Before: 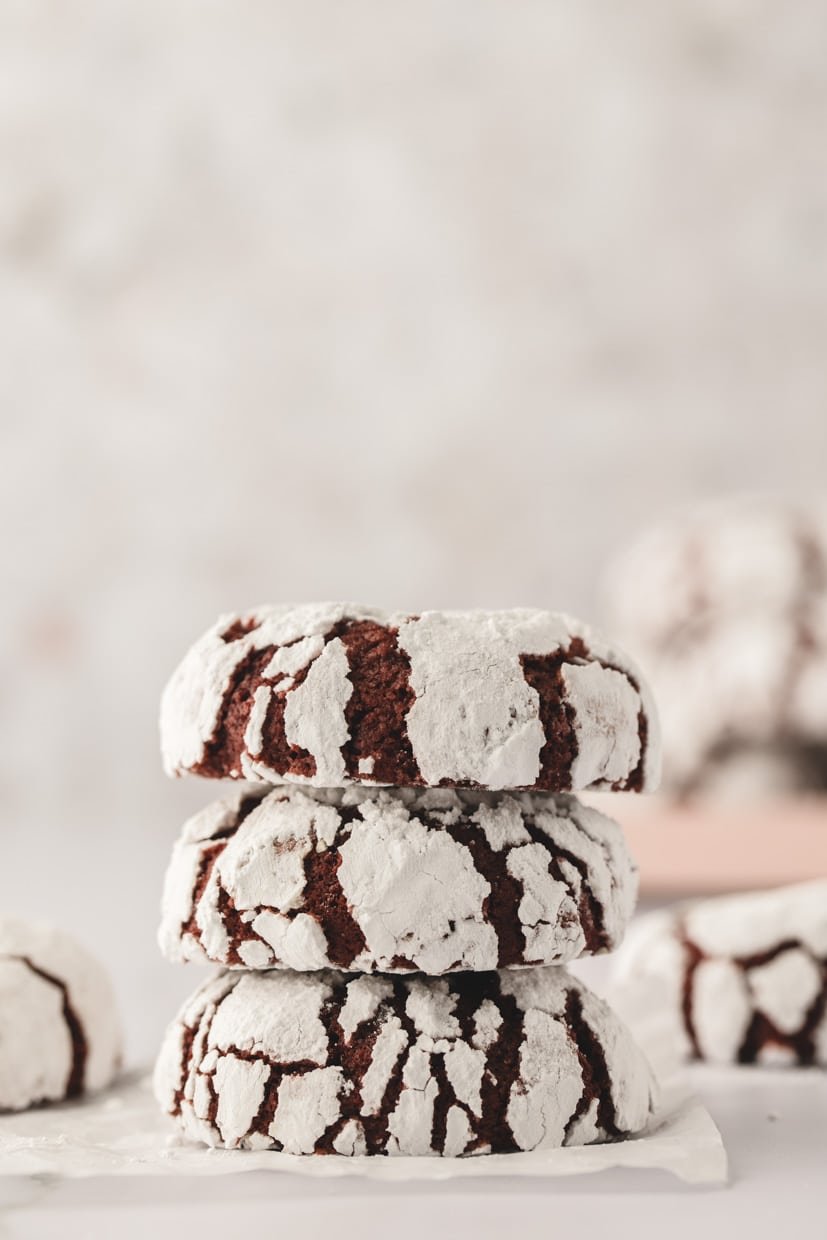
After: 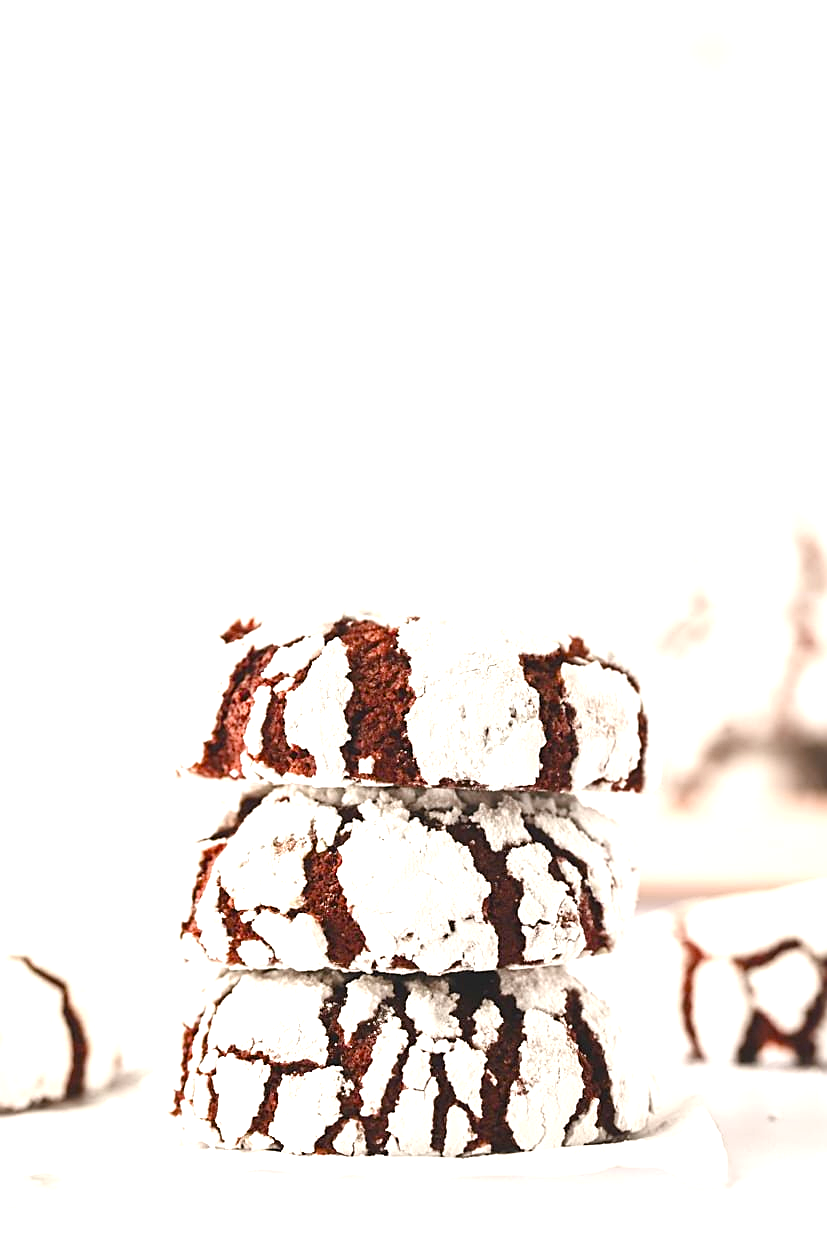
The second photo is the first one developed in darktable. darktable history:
exposure: exposure 1.068 EV, compensate exposure bias true, compensate highlight preservation false
color balance rgb: white fulcrum 0.098 EV, linear chroma grading › global chroma 15.429%, perceptual saturation grading › global saturation 15.431%, perceptual saturation grading › highlights -19.526%, perceptual saturation grading › shadows 20.051%, global vibrance 20%
sharpen: on, module defaults
